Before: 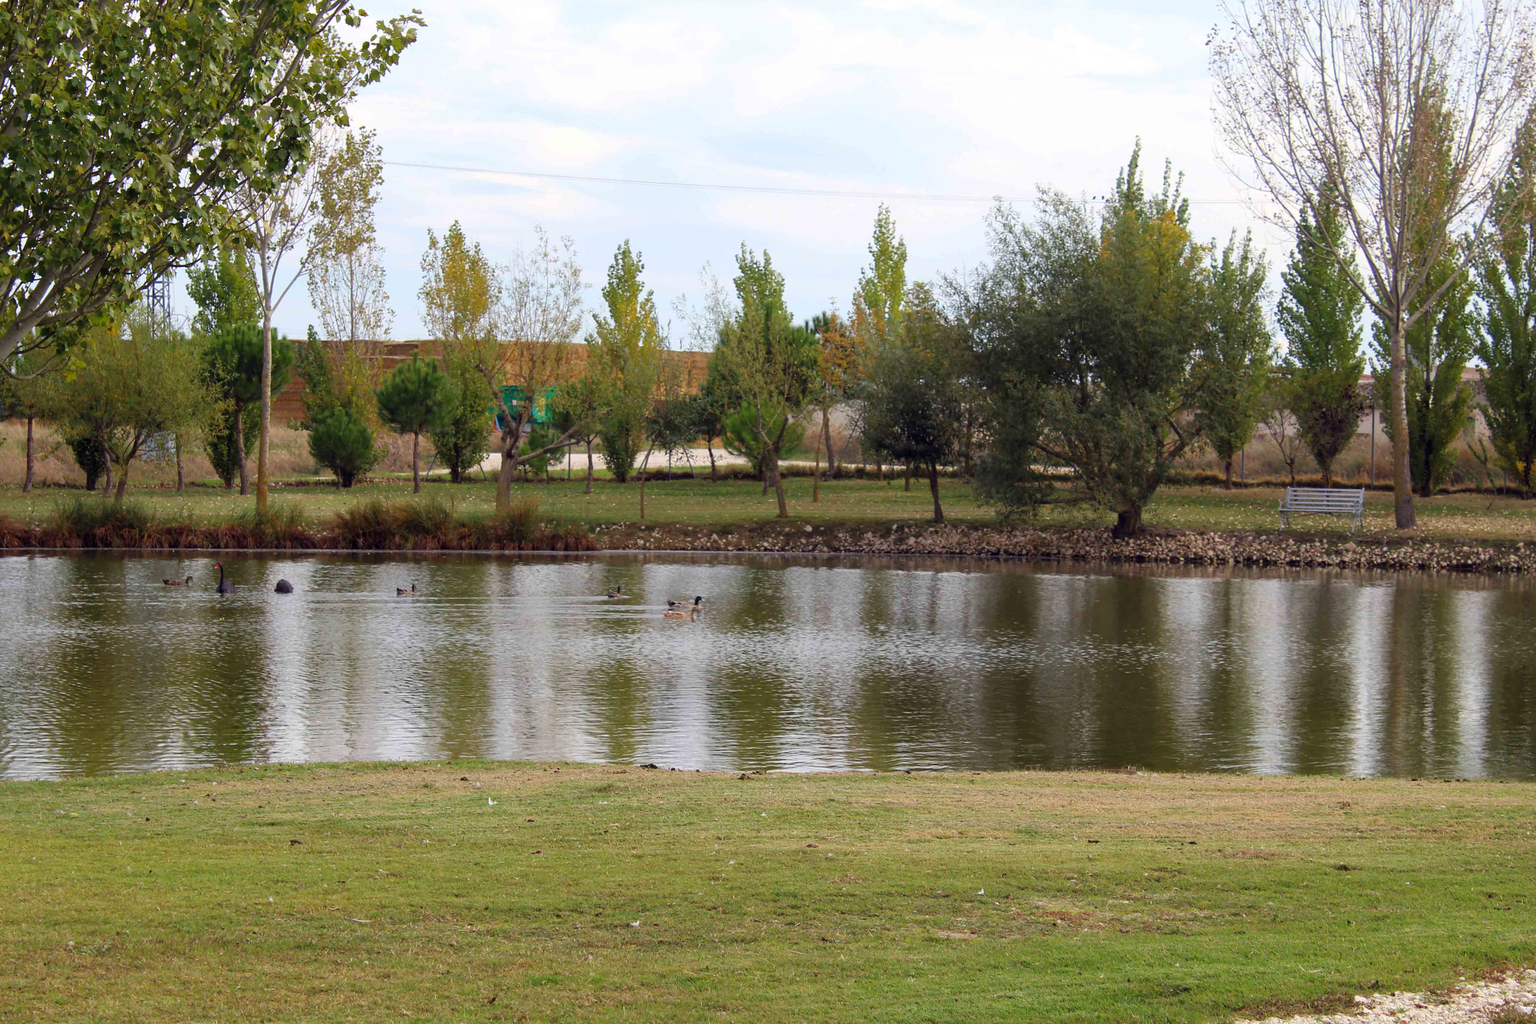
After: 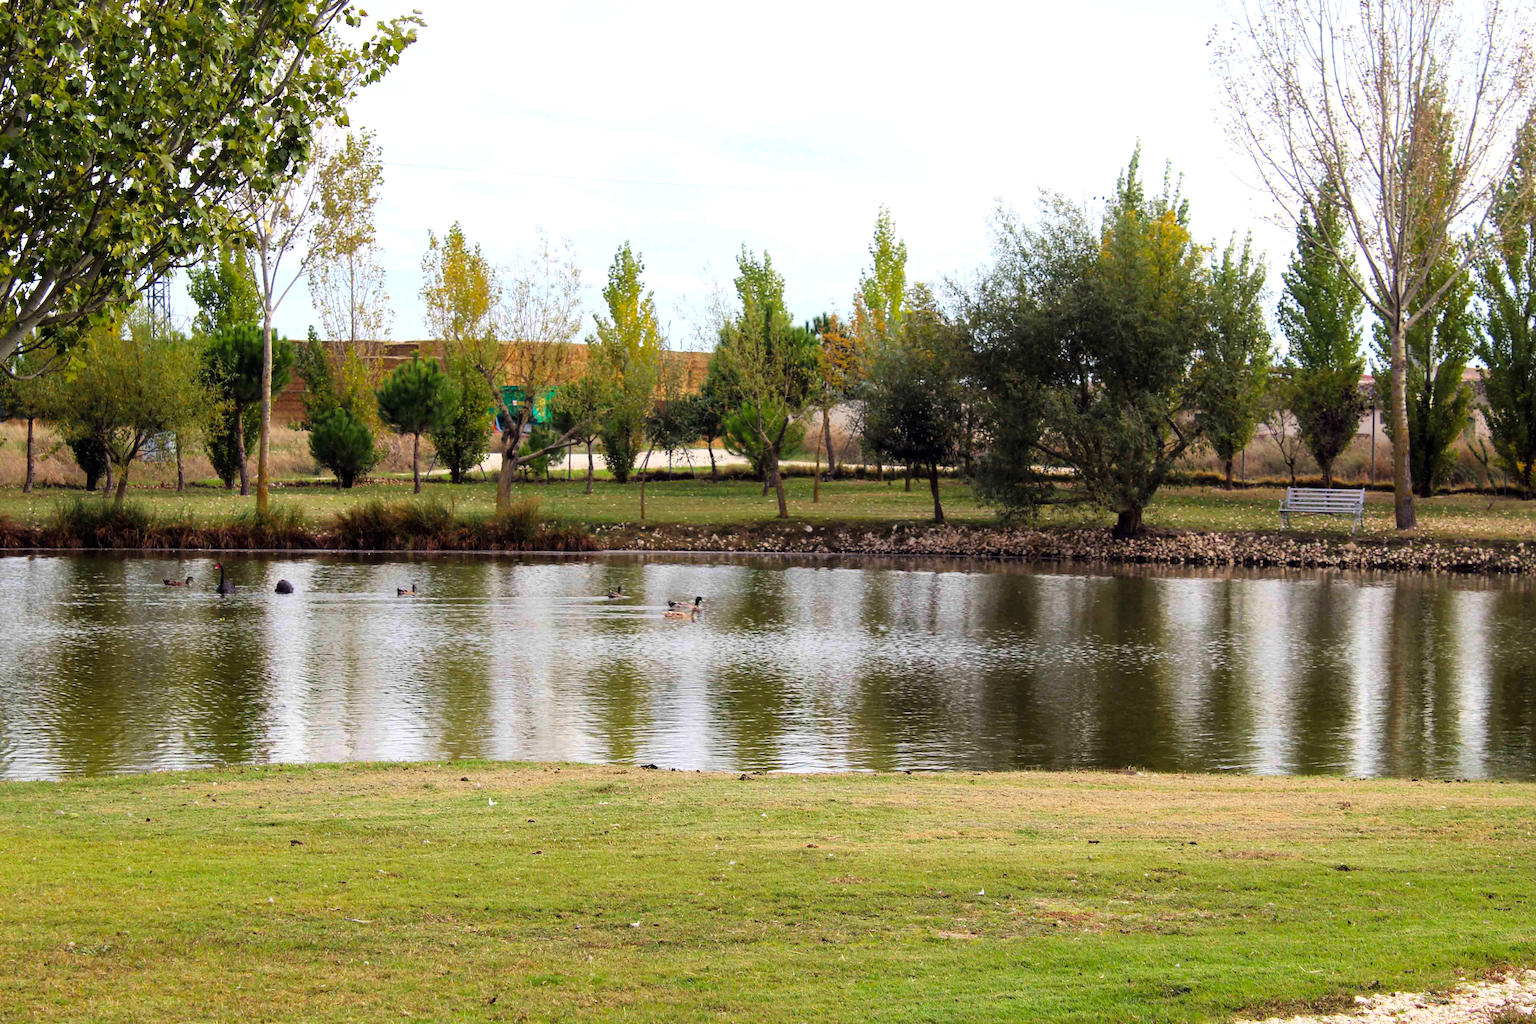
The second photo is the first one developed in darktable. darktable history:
color balance rgb: linear chroma grading › global chroma 10%, global vibrance 10%, contrast 15%, saturation formula JzAzBz (2021)
white balance: red 1, blue 1
tone curve: curves: ch0 [(0, 0) (0.004, 0.001) (0.133, 0.112) (0.325, 0.362) (0.832, 0.893) (1, 1)], color space Lab, linked channels, preserve colors none
exposure: compensate highlight preservation false
